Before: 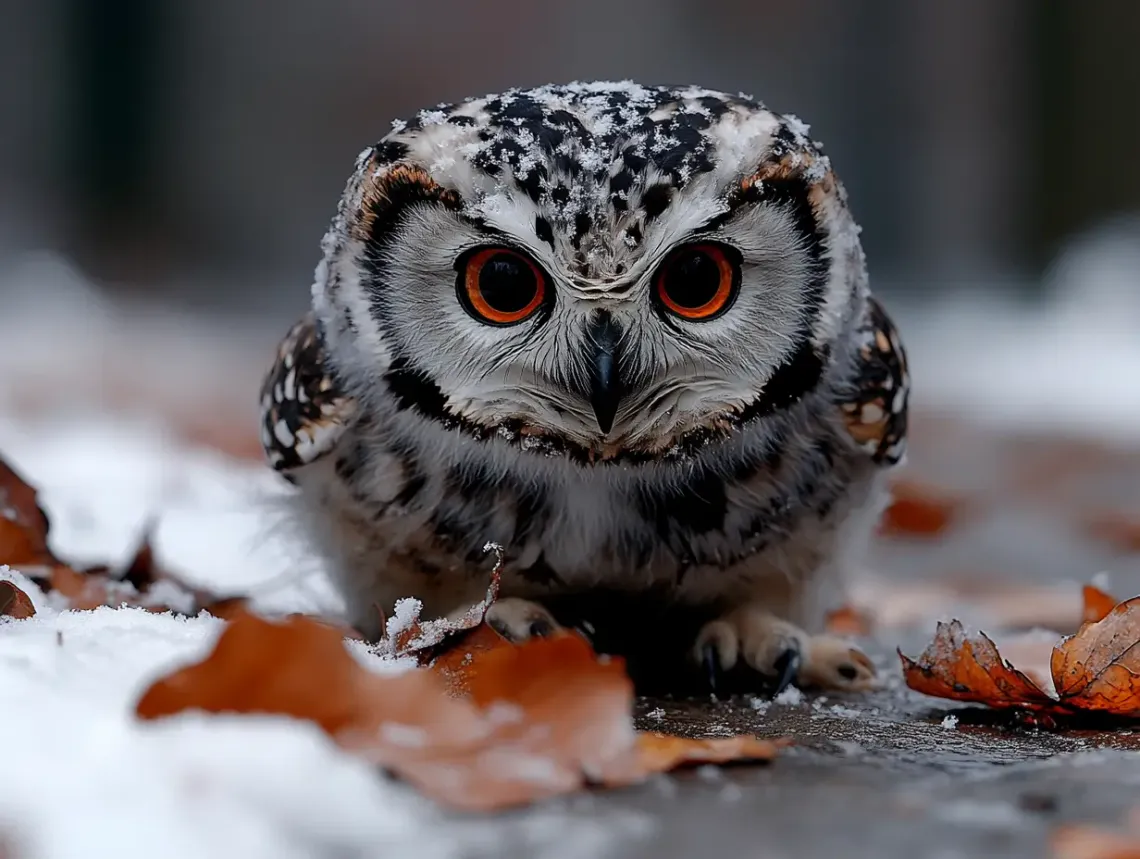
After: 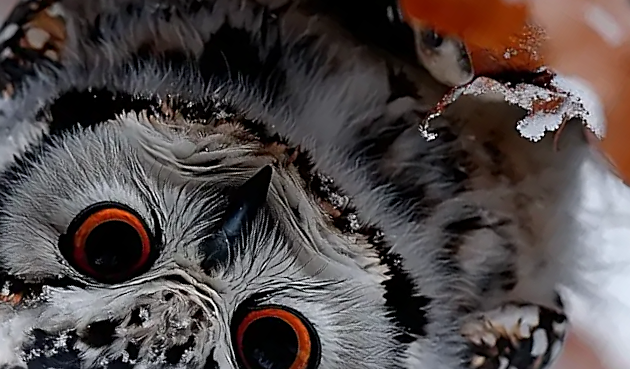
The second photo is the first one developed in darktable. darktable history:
crop and rotate: angle 146.77°, left 9.13%, top 15.582%, right 4.418%, bottom 17.137%
sharpen: on, module defaults
